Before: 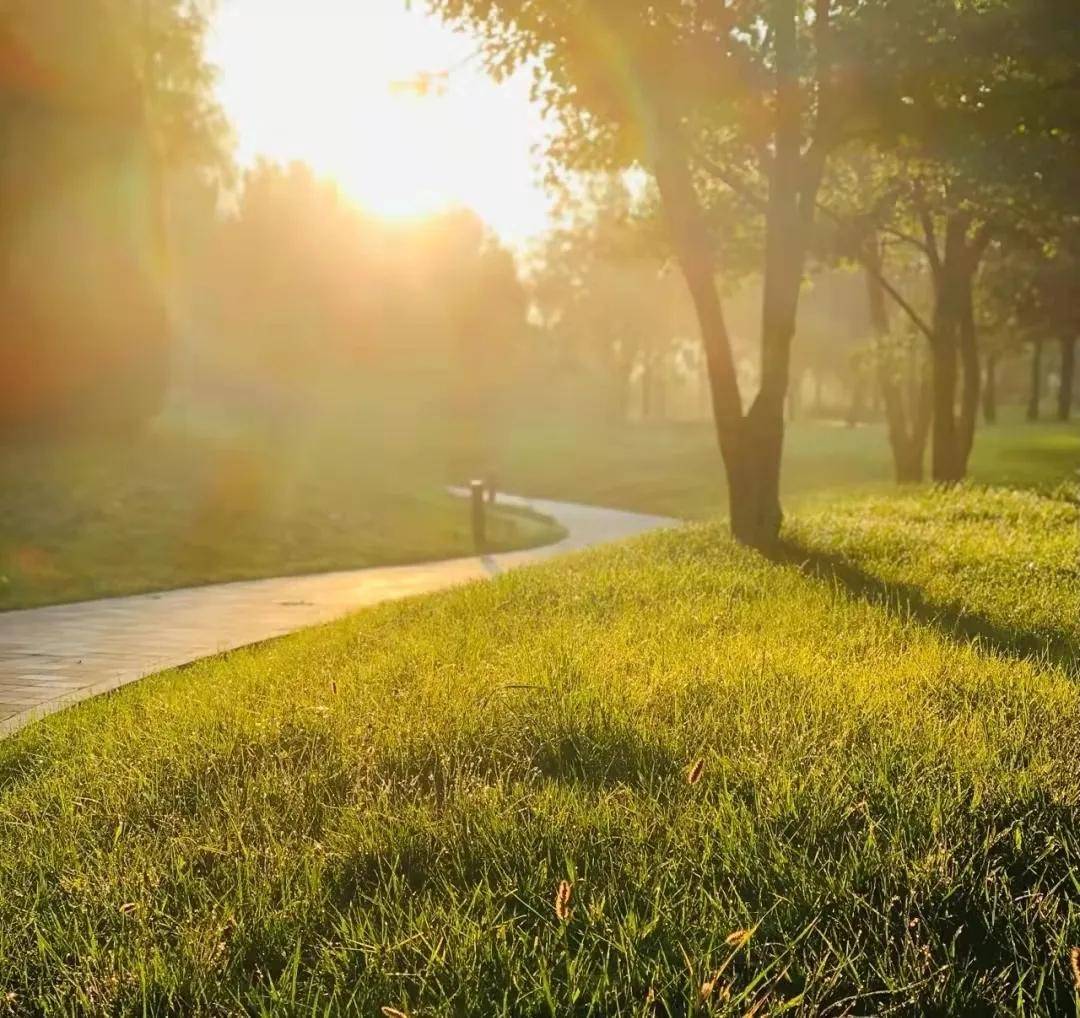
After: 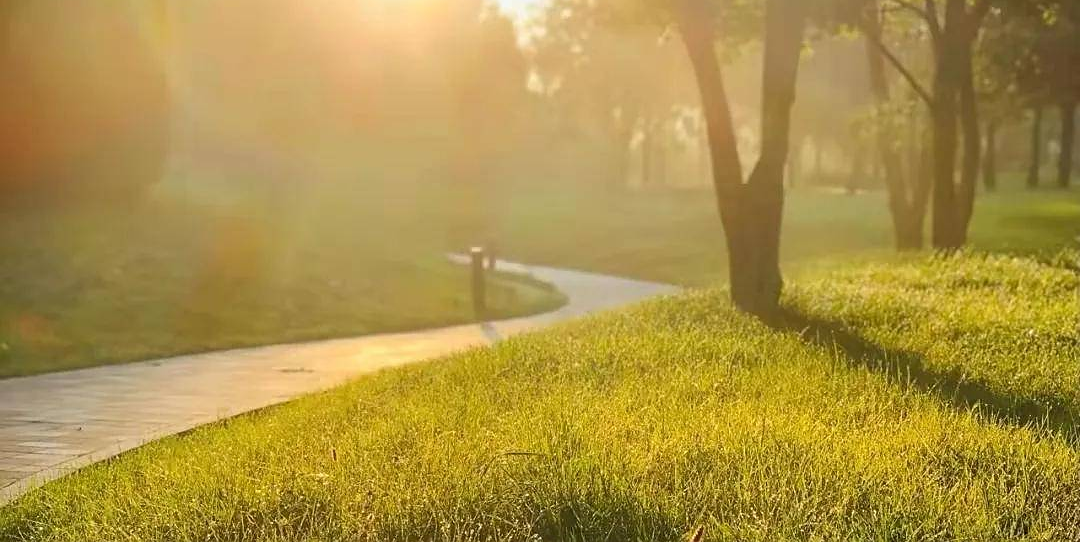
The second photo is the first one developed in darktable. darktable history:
crop and rotate: top 22.913%, bottom 23.82%
sharpen: radius 1.007
